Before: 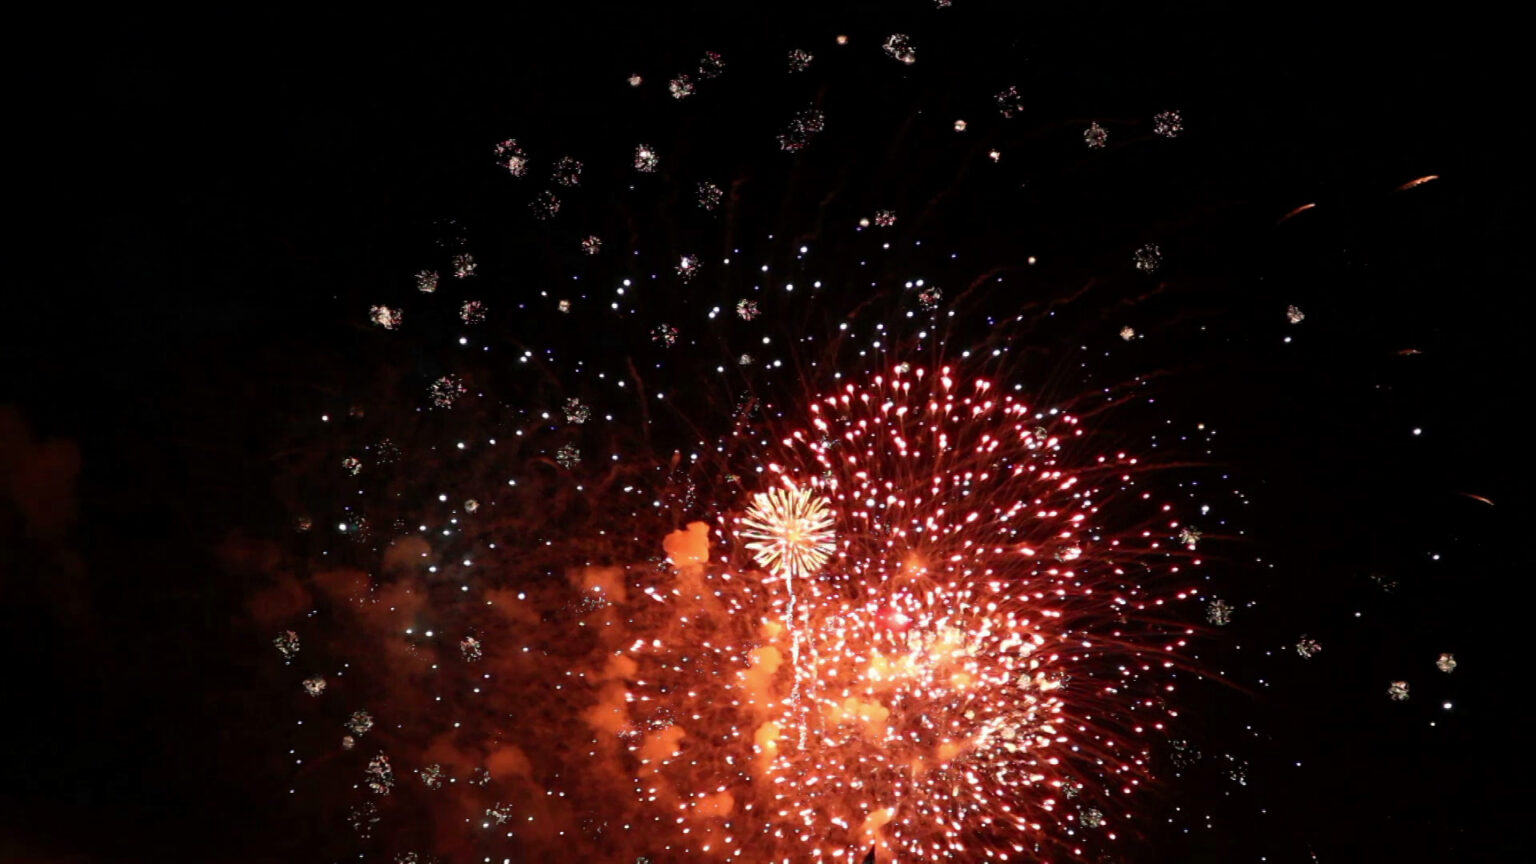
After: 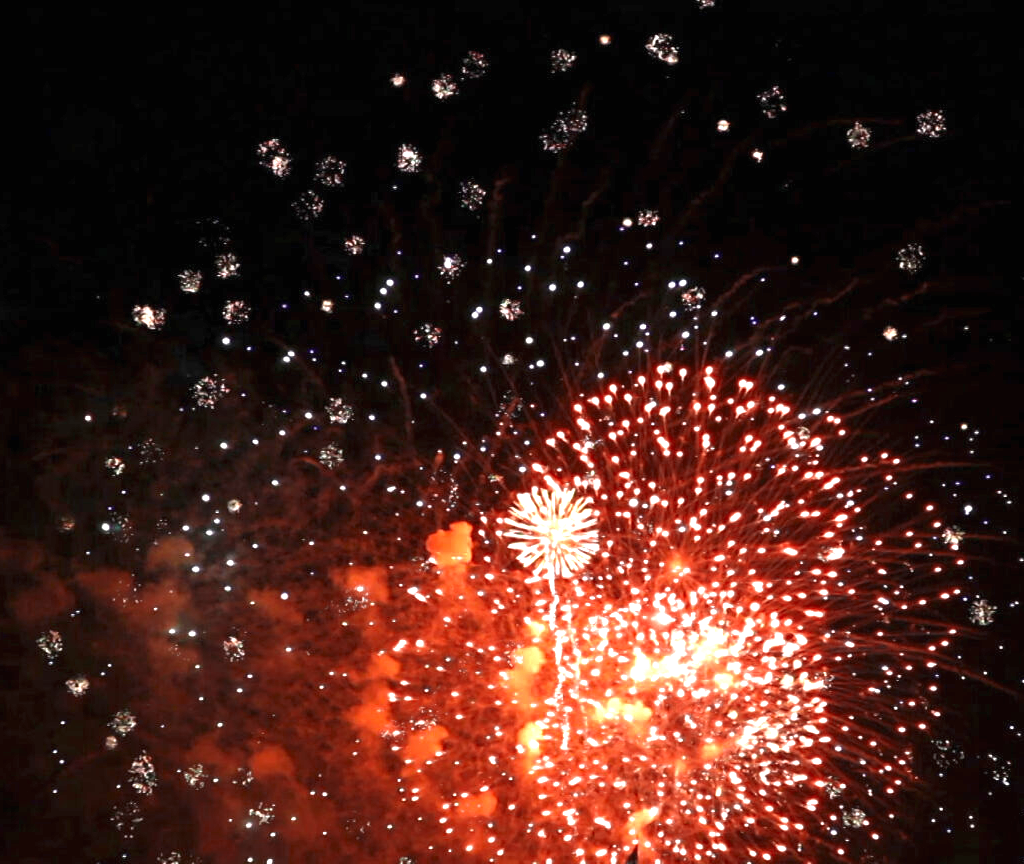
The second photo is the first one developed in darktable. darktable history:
crop and rotate: left 15.446%, right 17.836%
exposure: black level correction 0, exposure 1.55 EV, compensate exposure bias true, compensate highlight preservation false
color zones: curves: ch0 [(0, 0.5) (0.125, 0.4) (0.25, 0.5) (0.375, 0.4) (0.5, 0.4) (0.625, 0.35) (0.75, 0.35) (0.875, 0.5)]; ch1 [(0, 0.35) (0.125, 0.45) (0.25, 0.35) (0.375, 0.35) (0.5, 0.35) (0.625, 0.35) (0.75, 0.45) (0.875, 0.35)]; ch2 [(0, 0.6) (0.125, 0.5) (0.25, 0.5) (0.375, 0.6) (0.5, 0.6) (0.625, 0.5) (0.75, 0.5) (0.875, 0.5)]
